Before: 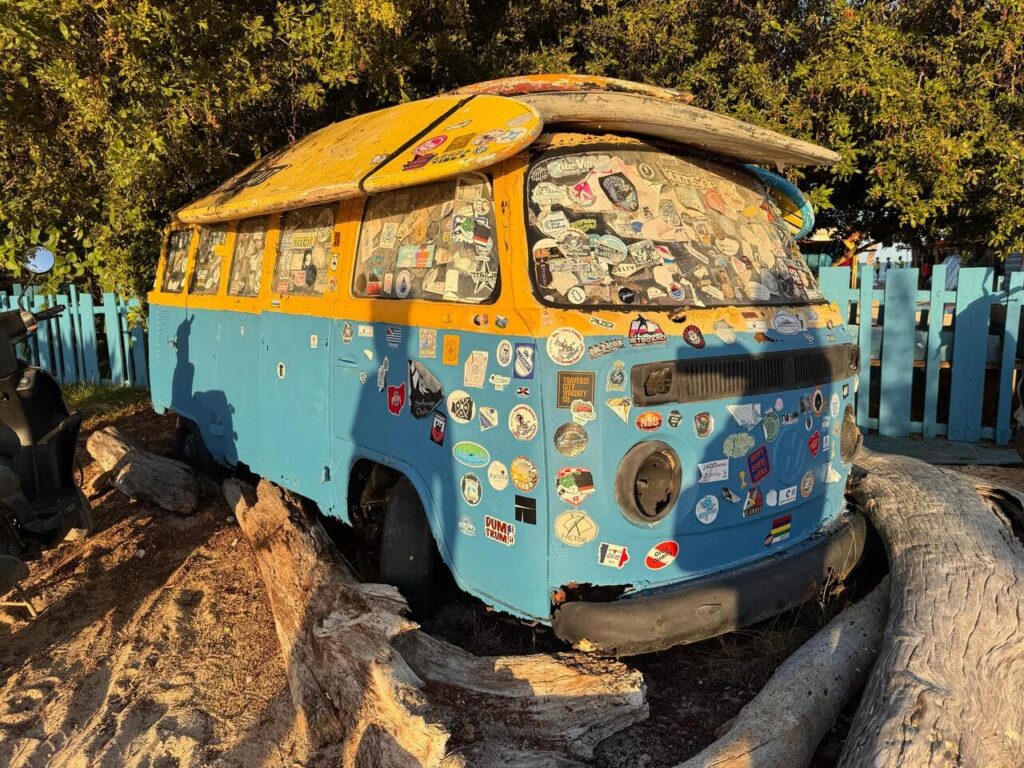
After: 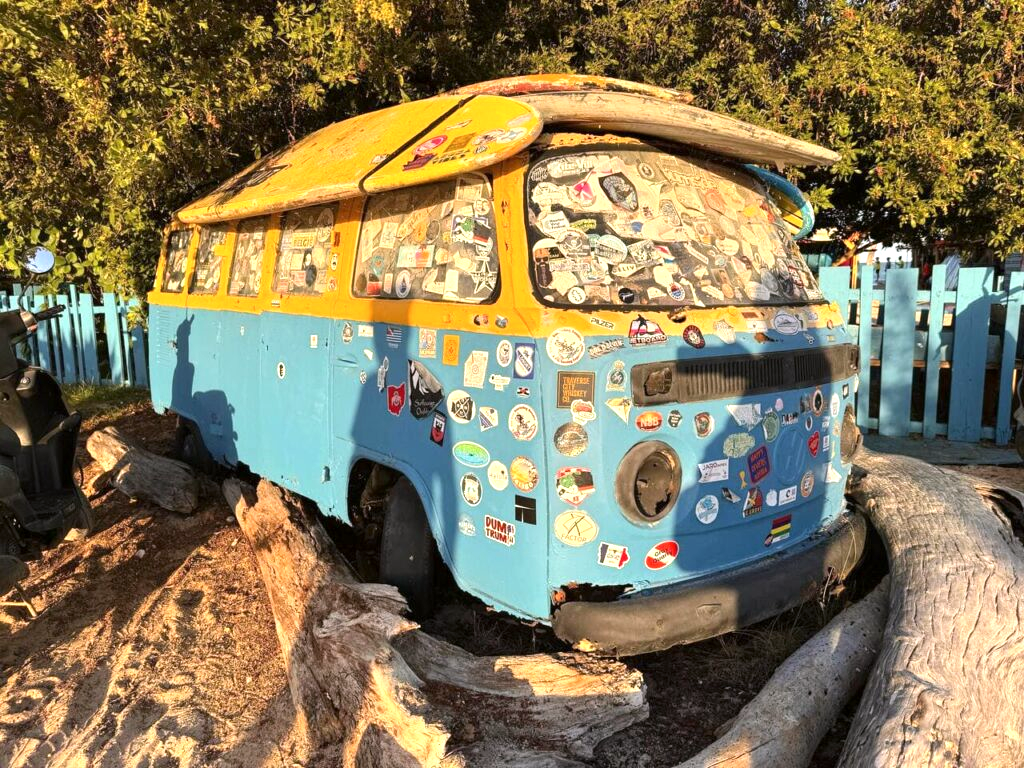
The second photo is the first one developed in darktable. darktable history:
color correction: highlights a* 2.98, highlights b* -1.11, shadows a* -0.065, shadows b* 1.92, saturation 0.979
exposure: exposure 0.671 EV, compensate highlight preservation false
